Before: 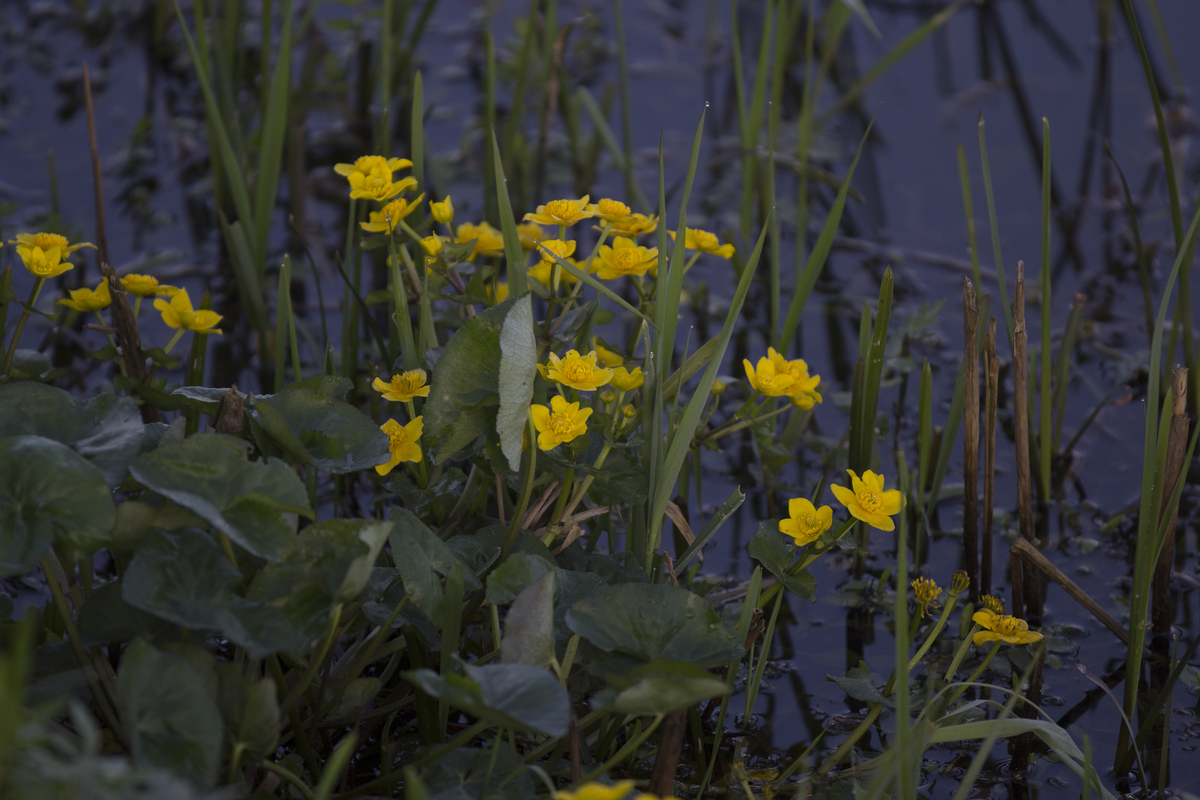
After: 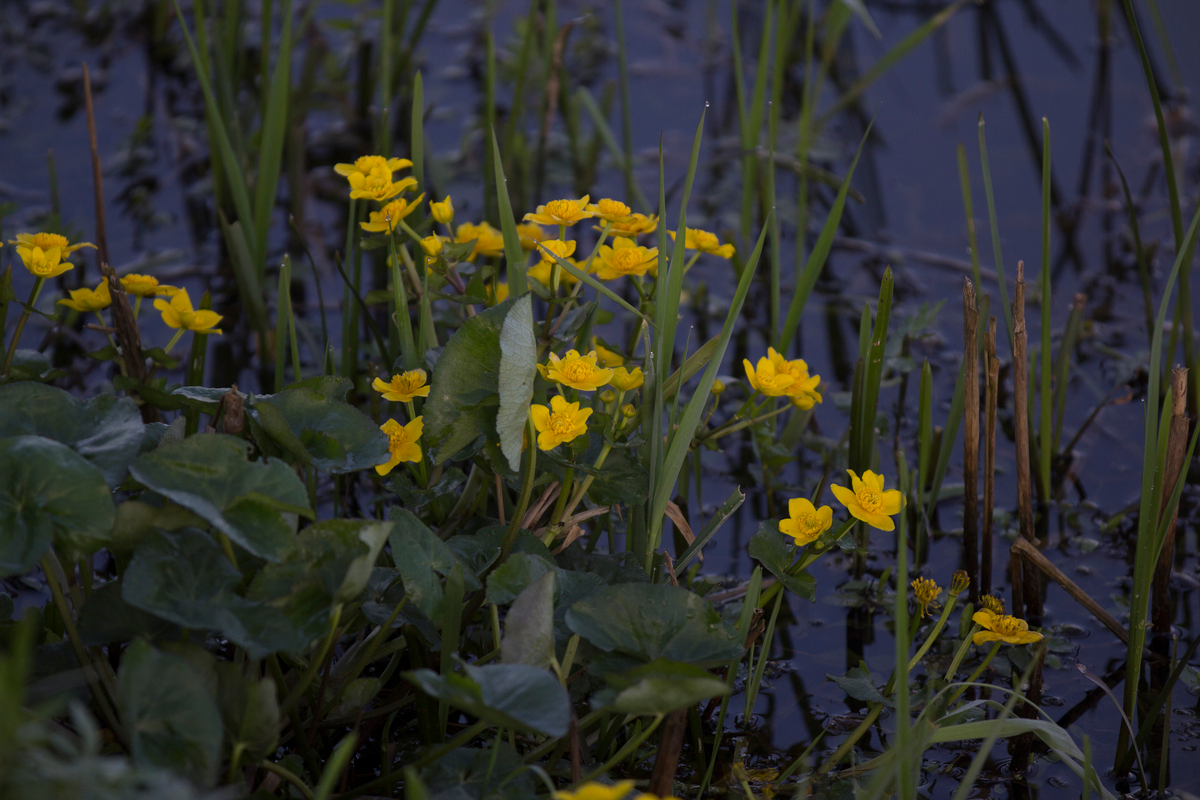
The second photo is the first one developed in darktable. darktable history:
vignetting: fall-off start 99.15%
